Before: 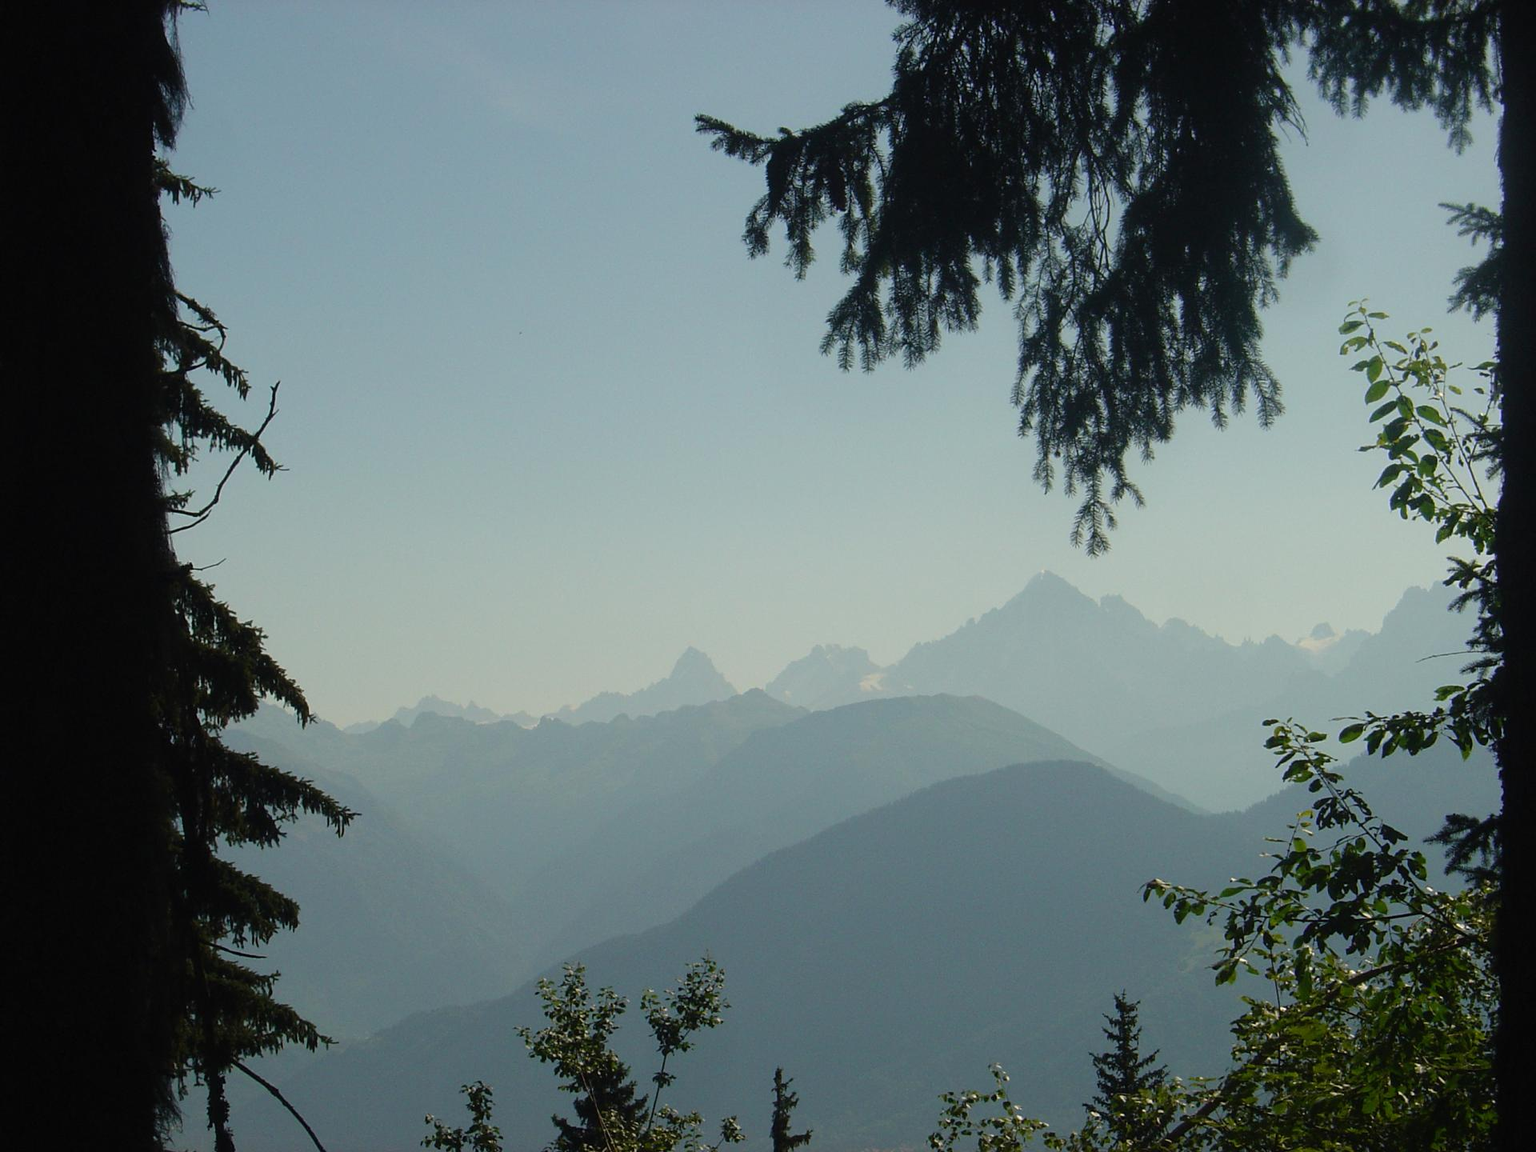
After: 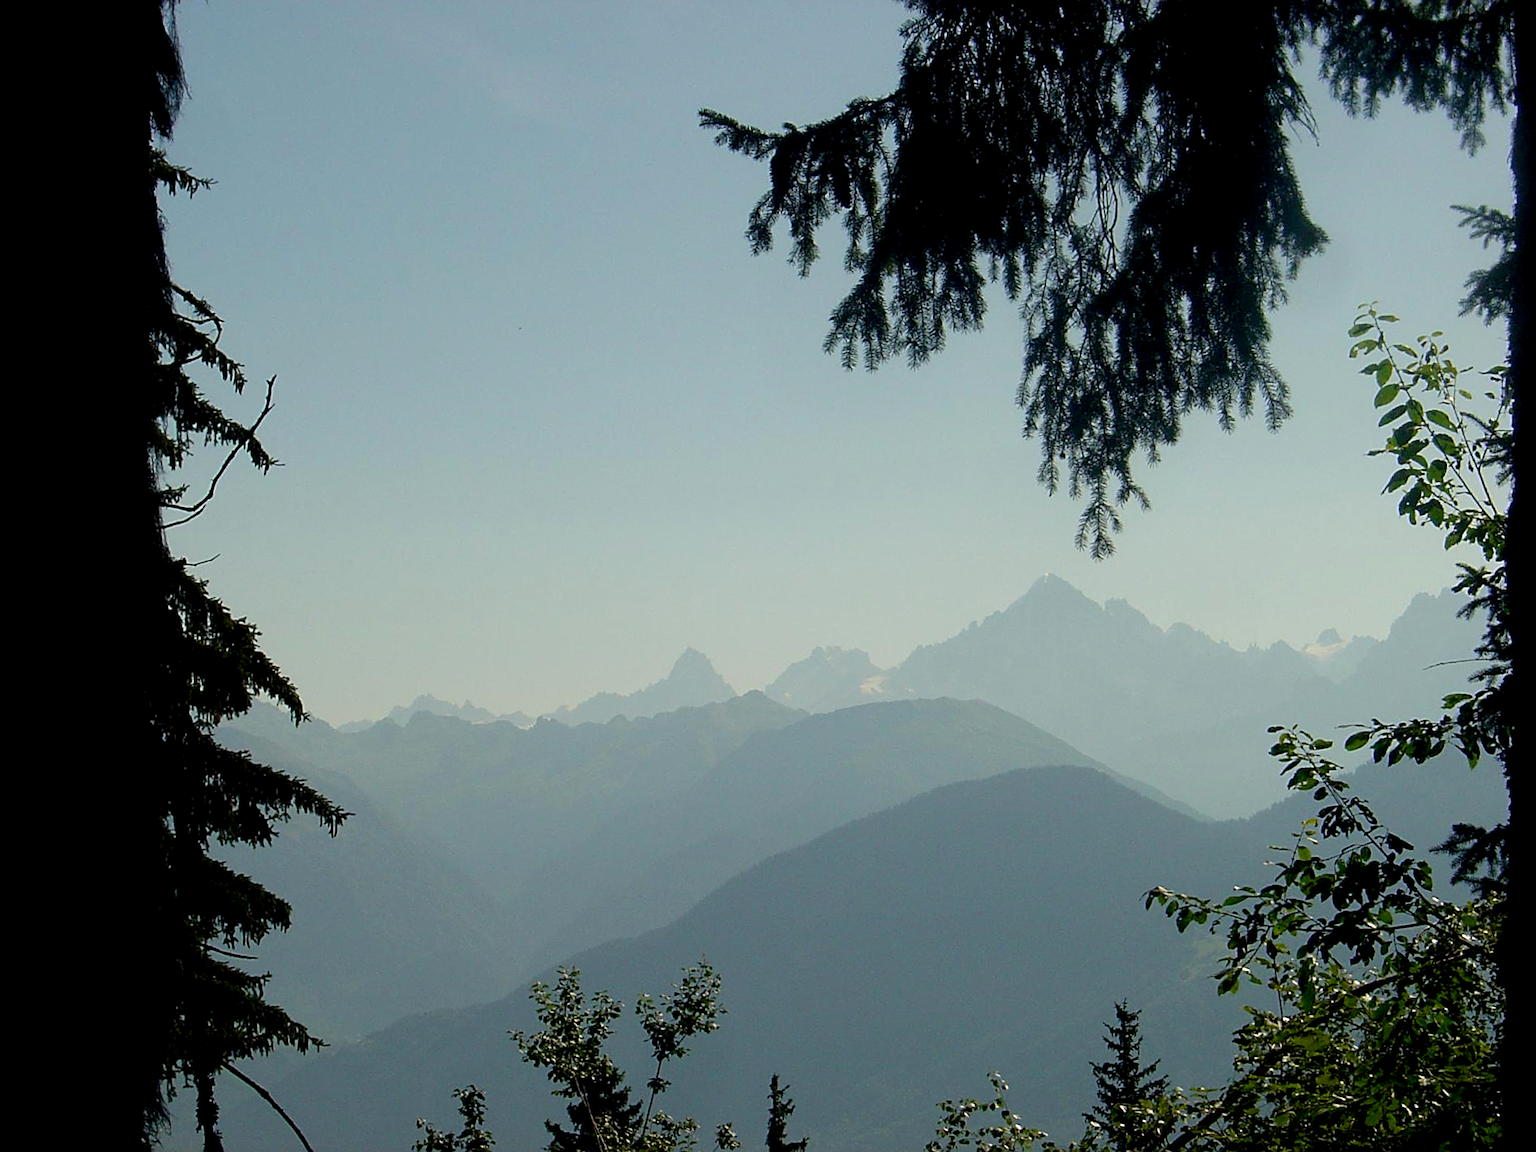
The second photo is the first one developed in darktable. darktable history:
exposure: black level correction 0.009, exposure 0.119 EV, compensate highlight preservation false
sharpen: on, module defaults
base curve: exposure shift 0, preserve colors none
crop and rotate: angle -0.5°
